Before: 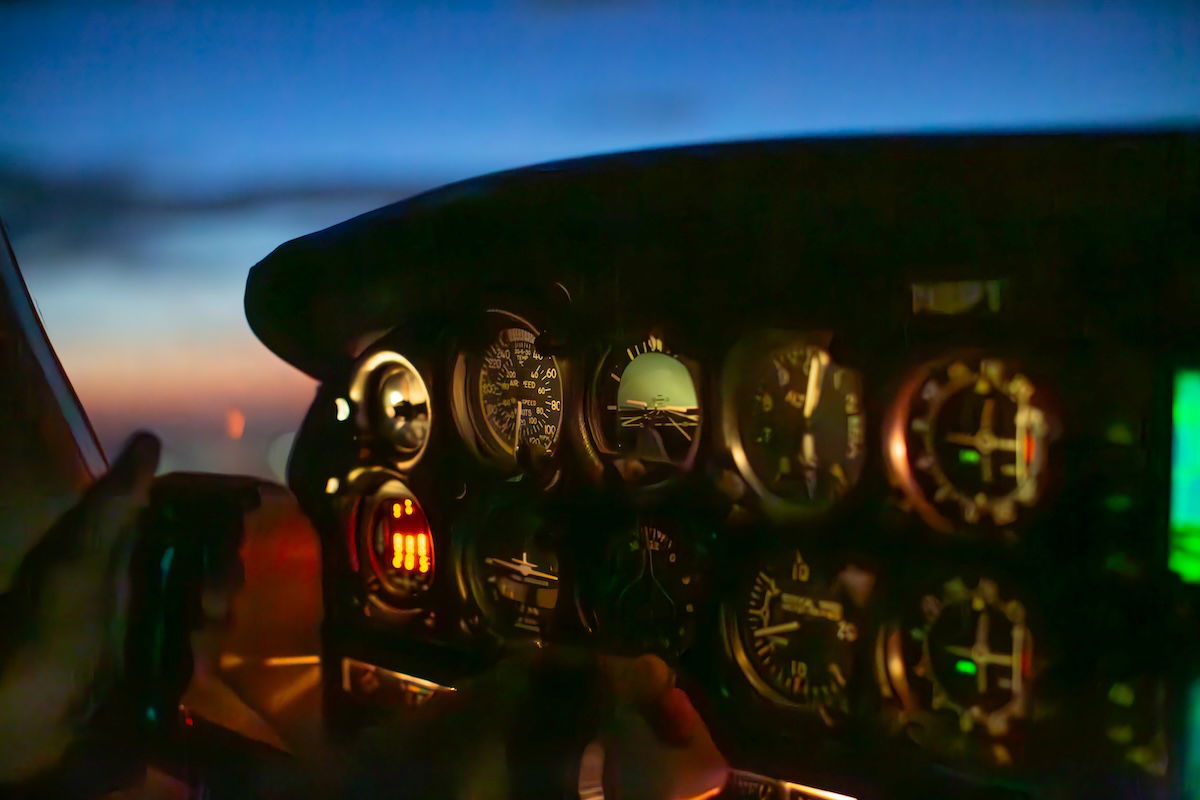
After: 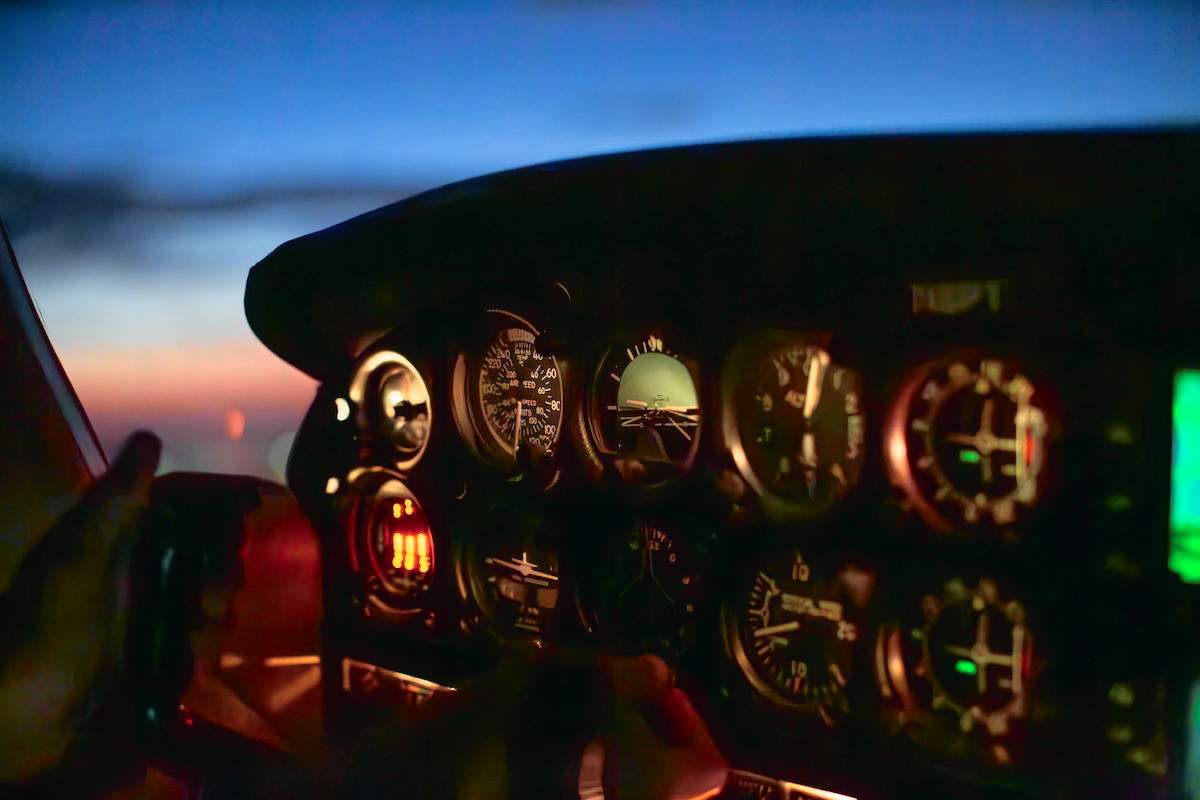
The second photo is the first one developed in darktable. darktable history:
tone curve: curves: ch0 [(0, 0.009) (0.105, 0.08) (0.195, 0.18) (0.283, 0.316) (0.384, 0.434) (0.485, 0.531) (0.638, 0.69) (0.81, 0.872) (1, 0.977)]; ch1 [(0, 0) (0.161, 0.092) (0.35, 0.33) (0.379, 0.401) (0.456, 0.469) (0.498, 0.502) (0.52, 0.536) (0.586, 0.617) (0.635, 0.655) (1, 1)]; ch2 [(0, 0) (0.371, 0.362) (0.437, 0.437) (0.483, 0.484) (0.53, 0.515) (0.56, 0.571) (0.622, 0.606) (1, 1)], color space Lab, independent channels, preserve colors none
